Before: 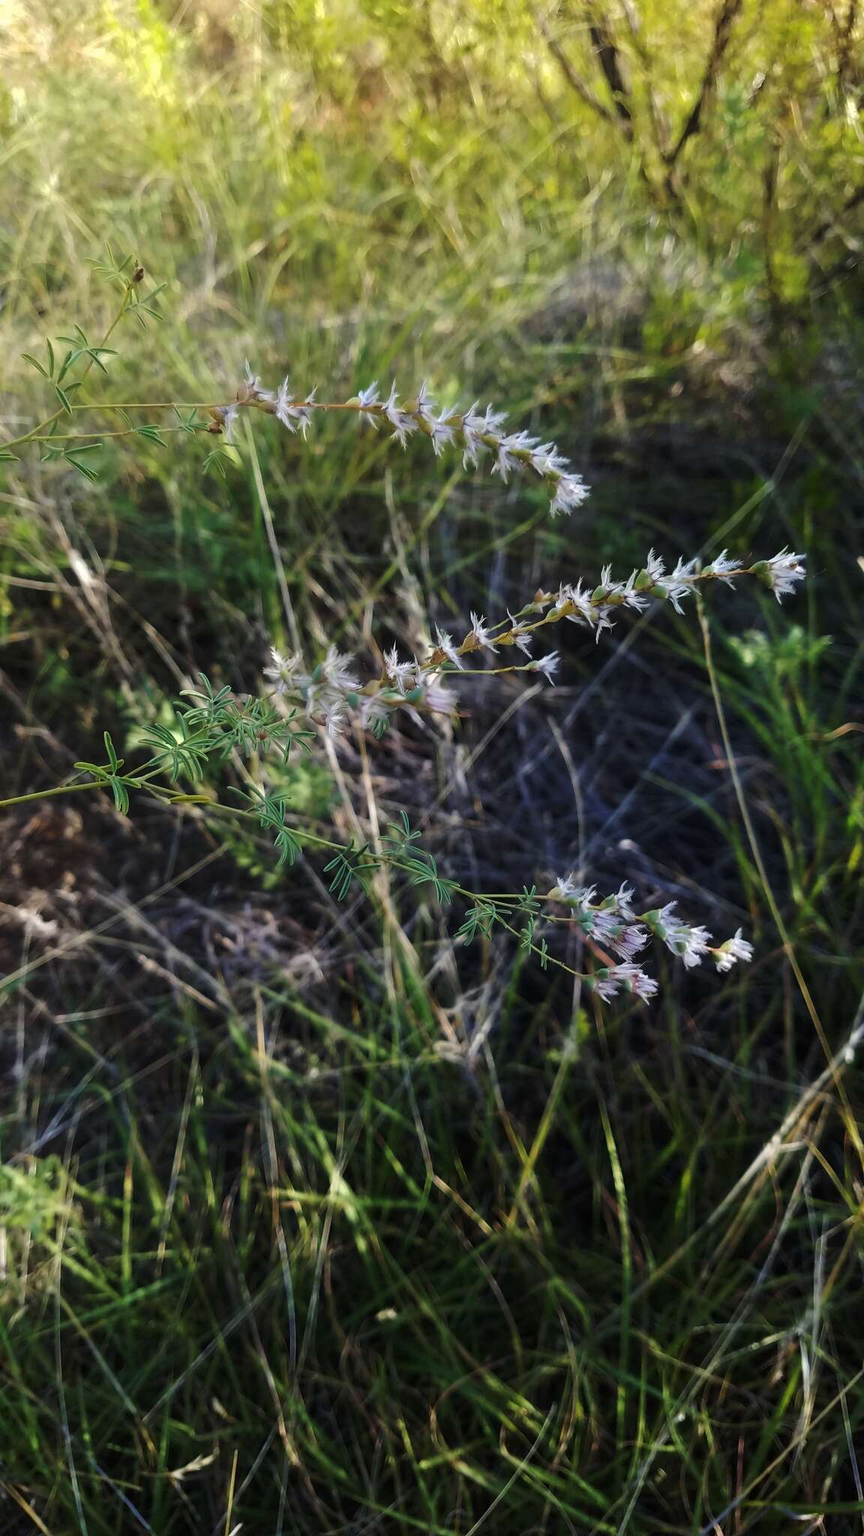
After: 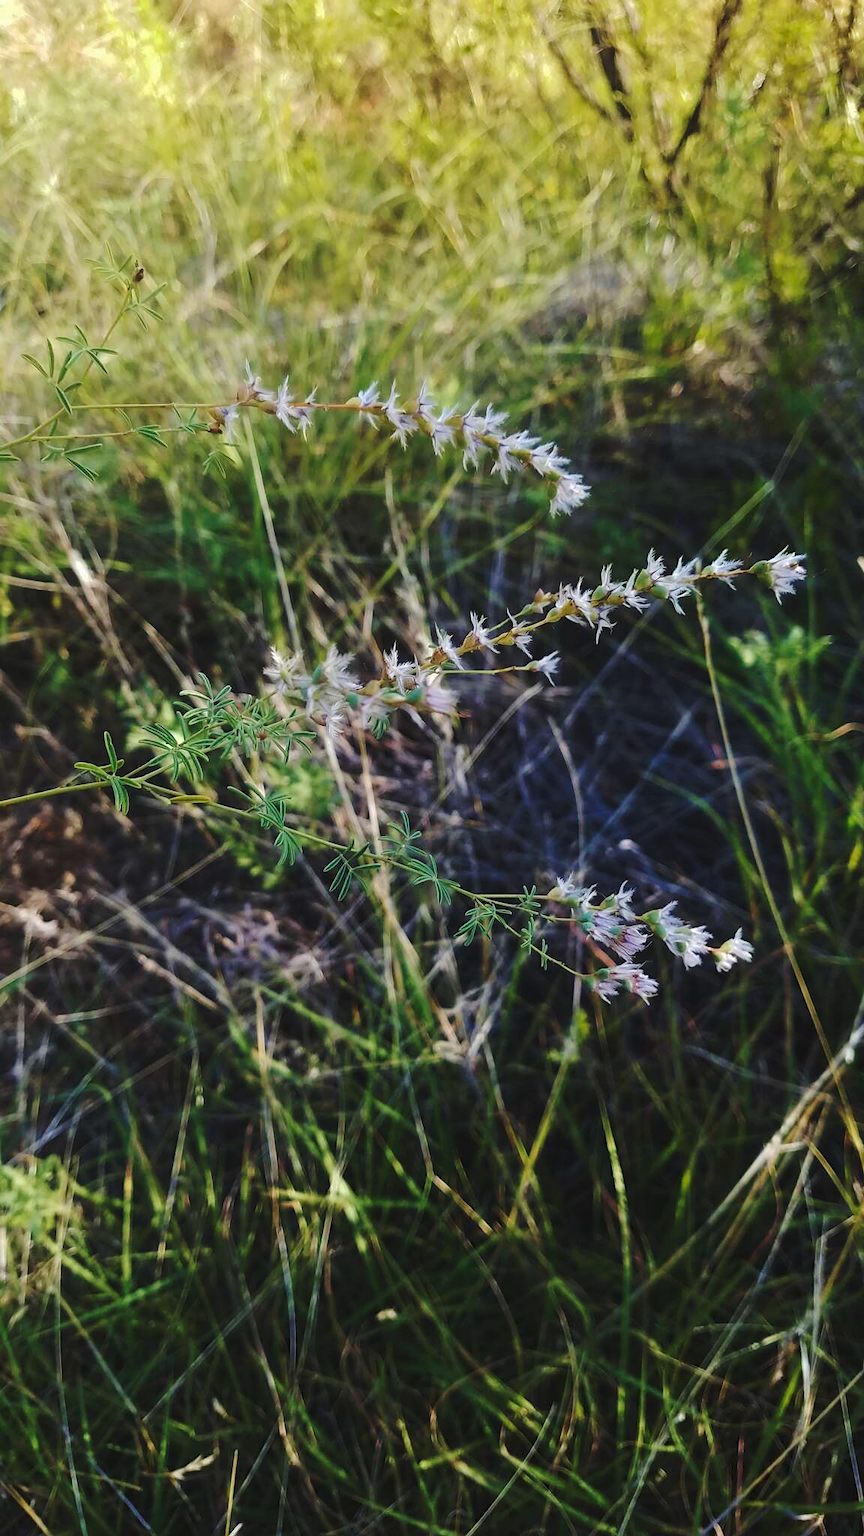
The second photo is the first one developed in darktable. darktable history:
sharpen: amount 0.2
velvia: strength 21.76%
tone curve: curves: ch0 [(0, 0) (0.003, 0.054) (0.011, 0.058) (0.025, 0.069) (0.044, 0.087) (0.069, 0.1) (0.1, 0.123) (0.136, 0.152) (0.177, 0.183) (0.224, 0.234) (0.277, 0.291) (0.335, 0.367) (0.399, 0.441) (0.468, 0.524) (0.543, 0.6) (0.623, 0.673) (0.709, 0.744) (0.801, 0.812) (0.898, 0.89) (1, 1)], preserve colors none
